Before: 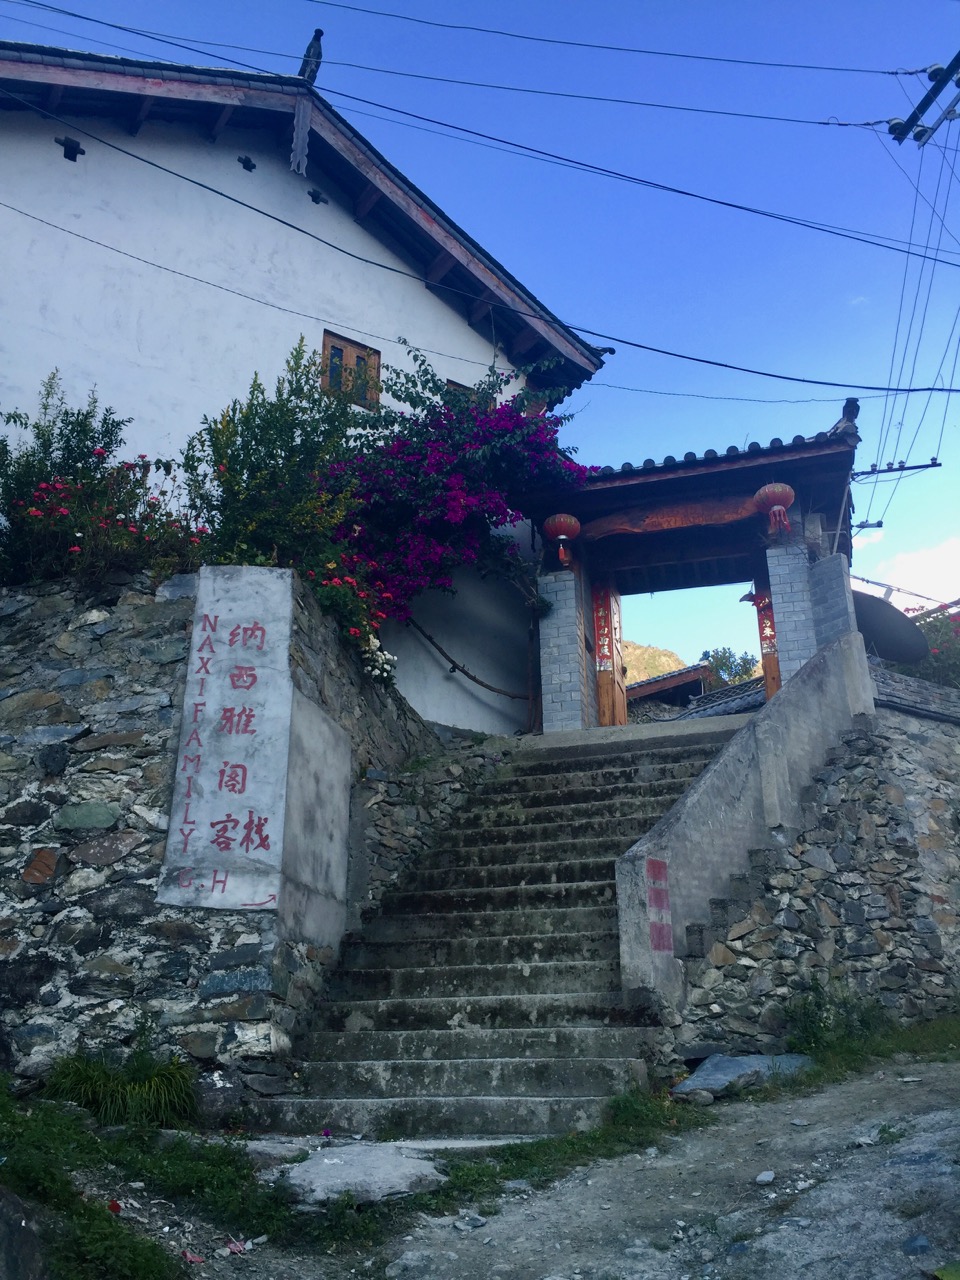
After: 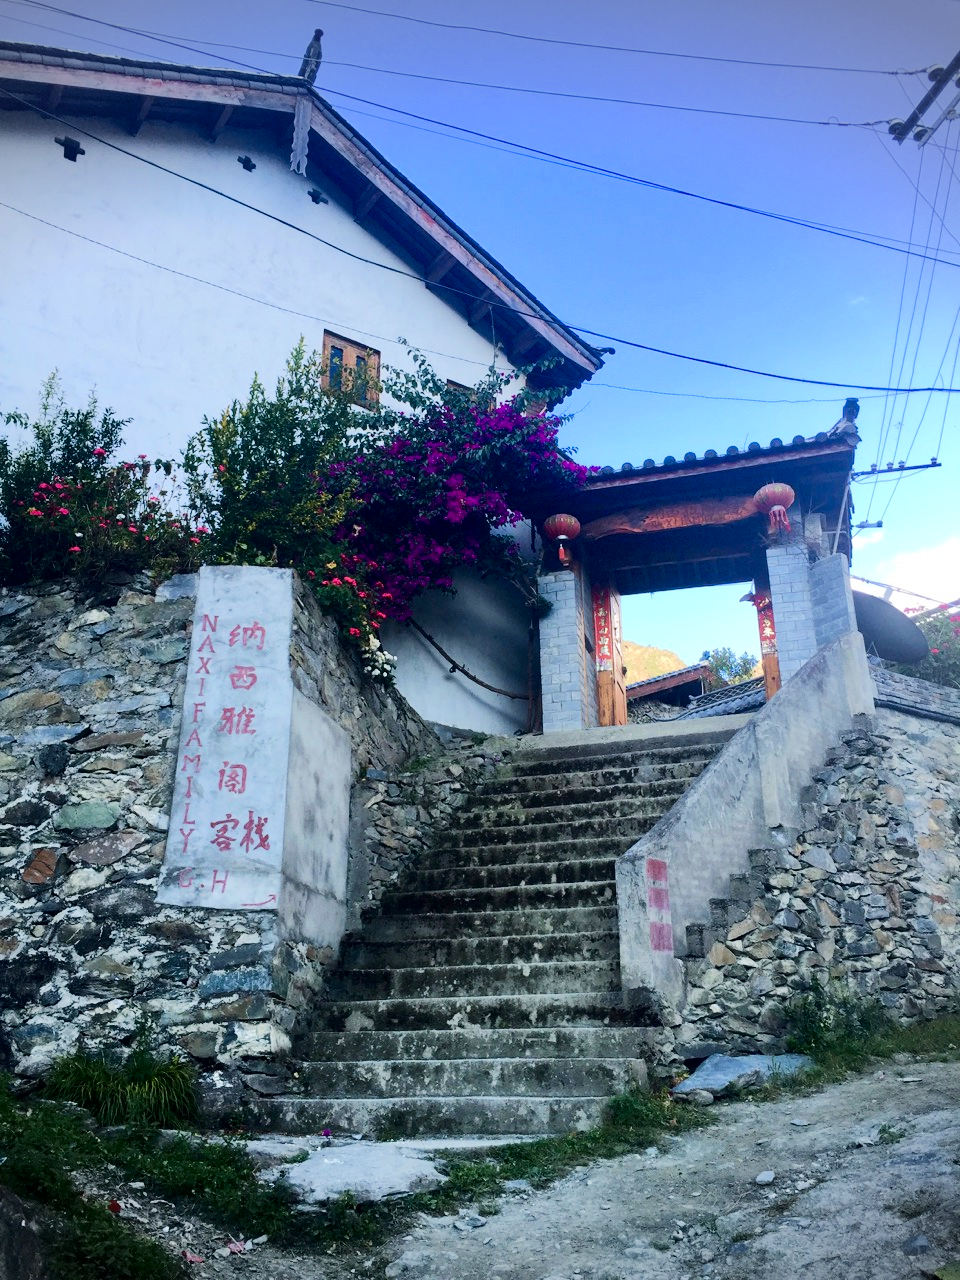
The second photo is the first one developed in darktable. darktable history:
contrast brightness saturation: contrast 0.084, saturation 0.019
vignetting: fall-off start 97.24%, center (-0.08, 0.06), width/height ratio 1.186
tone equalizer: -7 EV 0.152 EV, -6 EV 0.637 EV, -5 EV 1.11 EV, -4 EV 1.36 EV, -3 EV 1.12 EV, -2 EV 0.6 EV, -1 EV 0.151 EV, edges refinement/feathering 500, mask exposure compensation -1.57 EV, preserve details no
